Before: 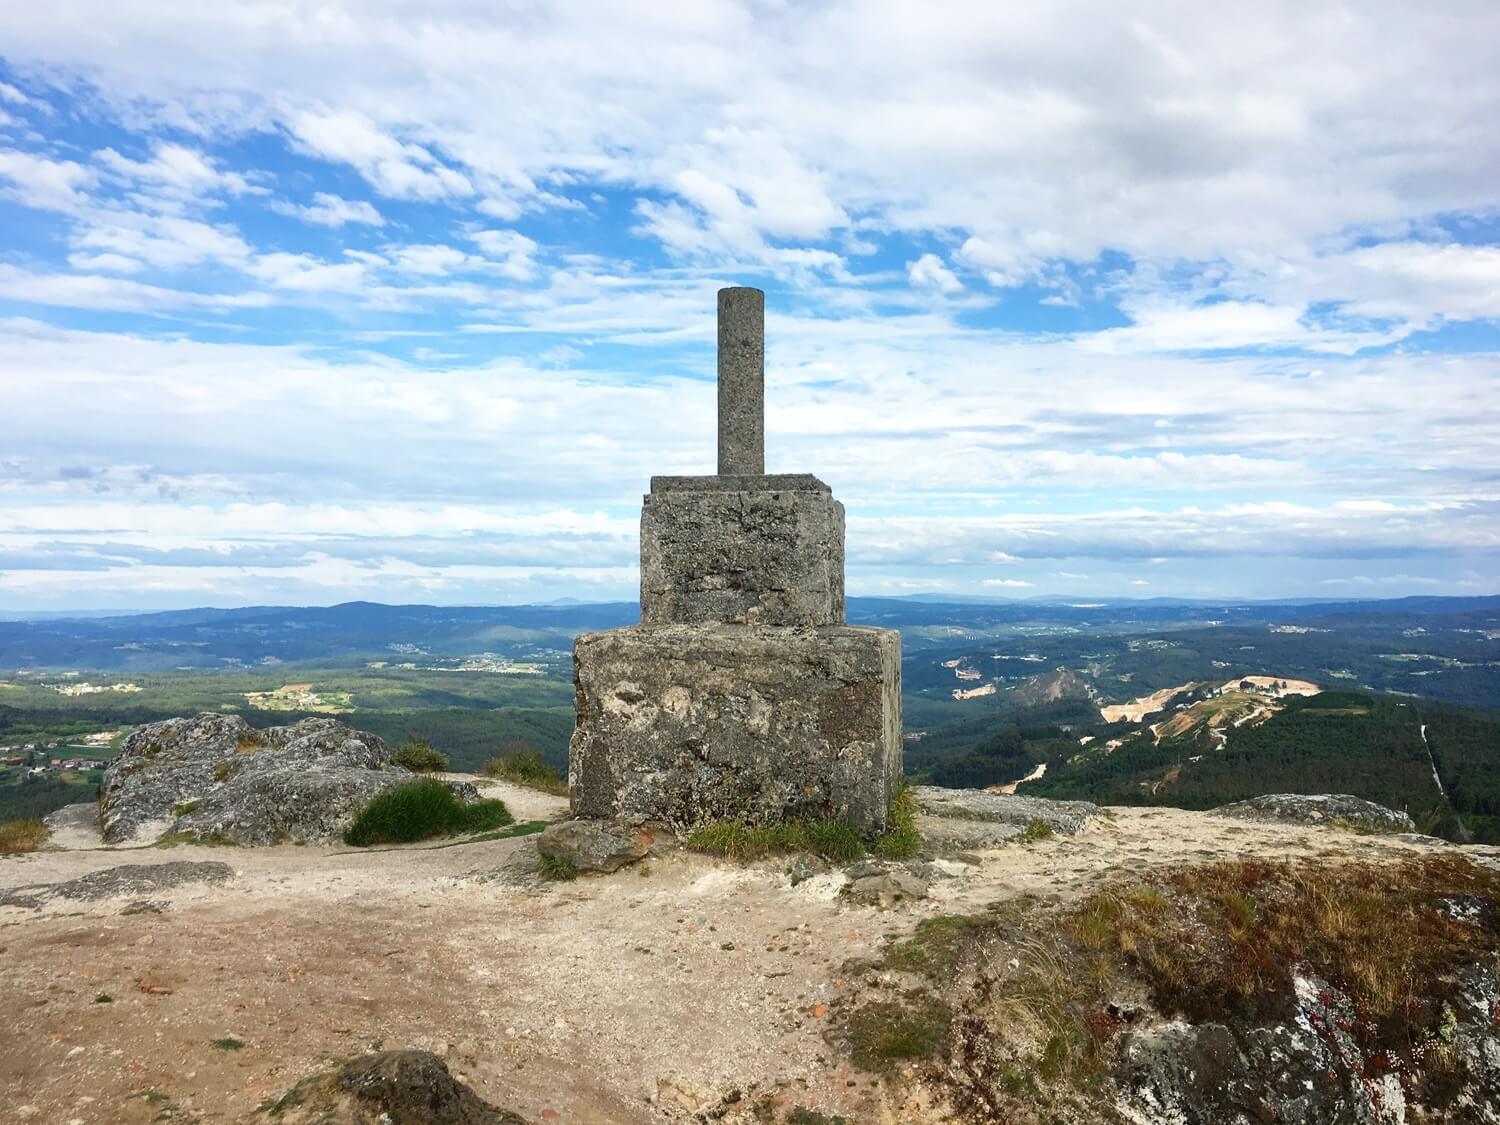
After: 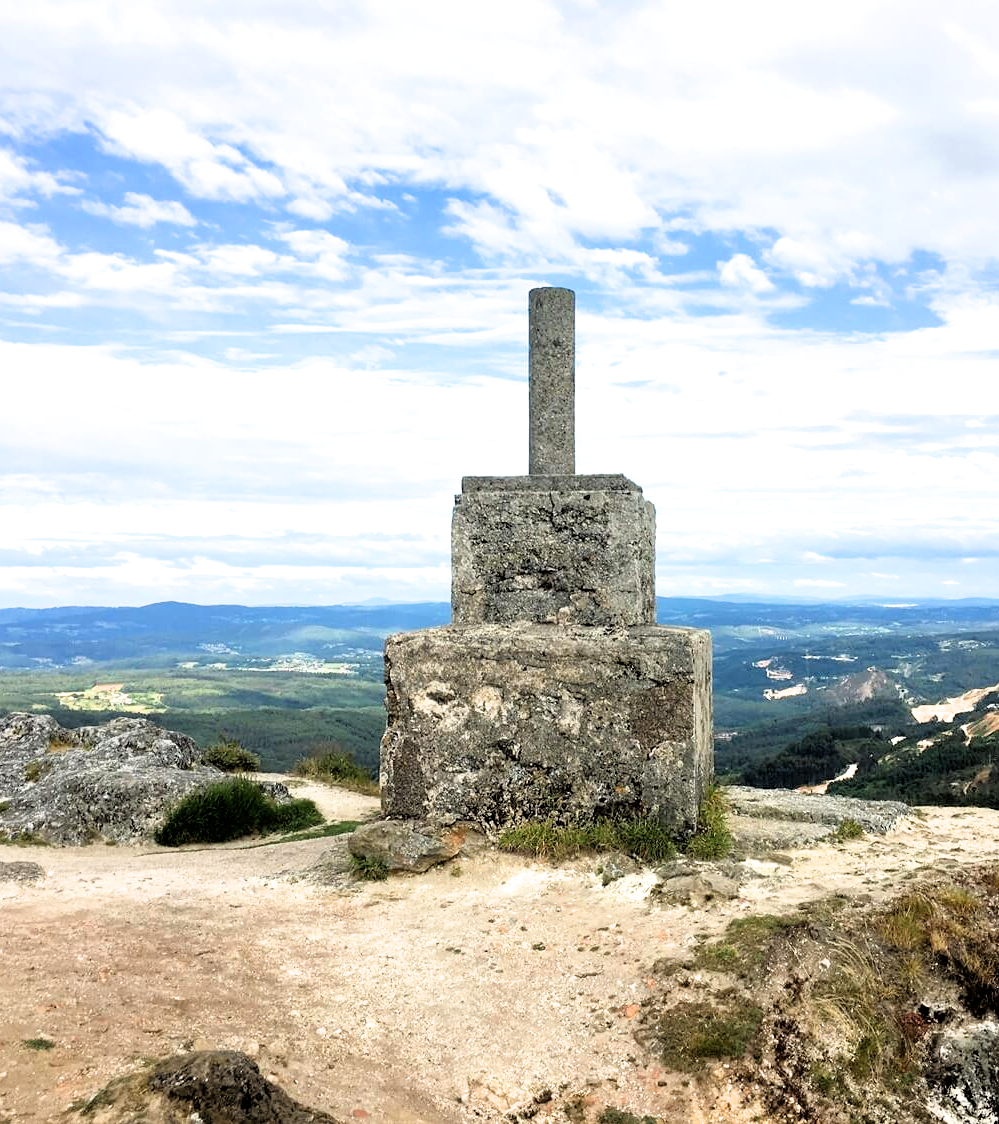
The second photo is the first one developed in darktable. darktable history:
exposure: exposure 0.6 EV, compensate highlight preservation false
crop and rotate: left 12.648%, right 20.685%
filmic rgb: black relative exposure -3.72 EV, white relative exposure 2.77 EV, dynamic range scaling -5.32%, hardness 3.03
